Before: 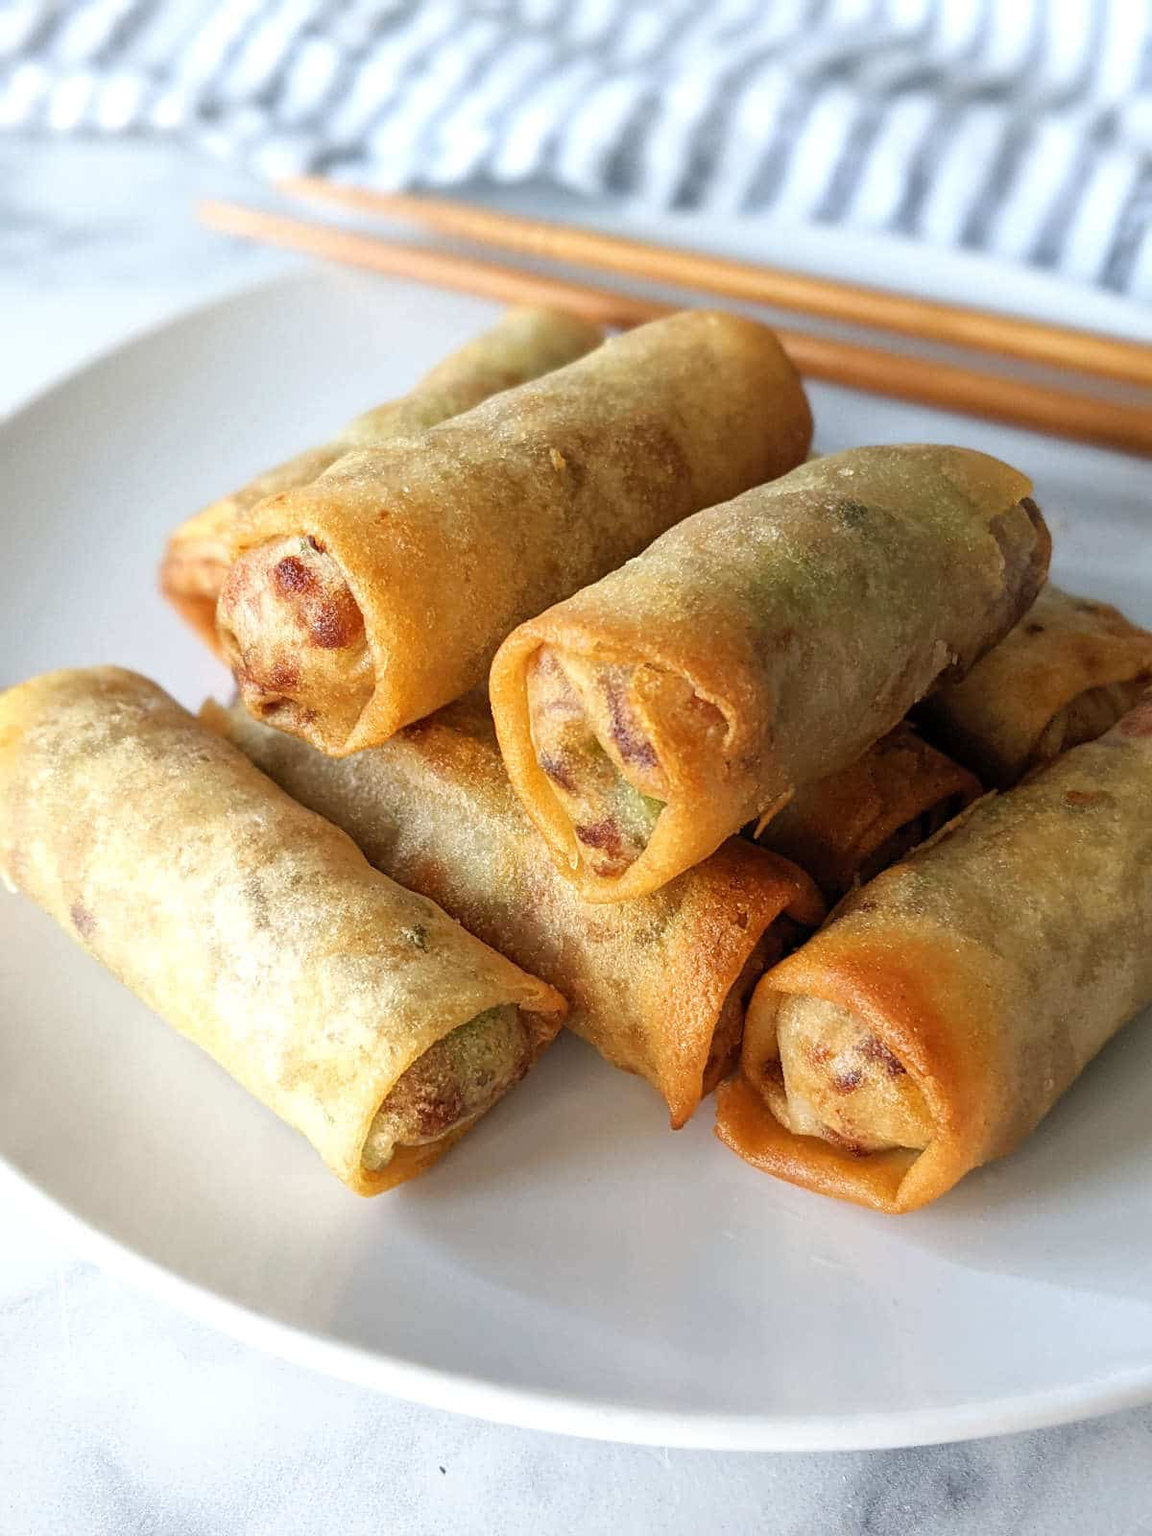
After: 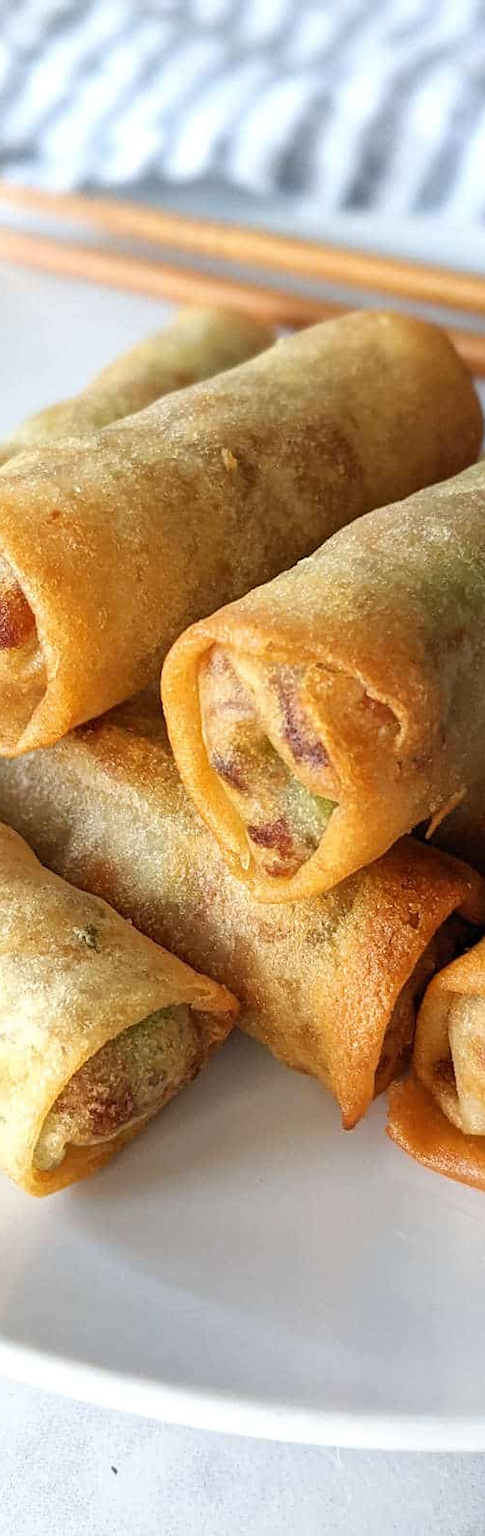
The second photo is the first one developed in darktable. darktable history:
crop: left 28.583%, right 29.231%
rgb levels: preserve colors max RGB
